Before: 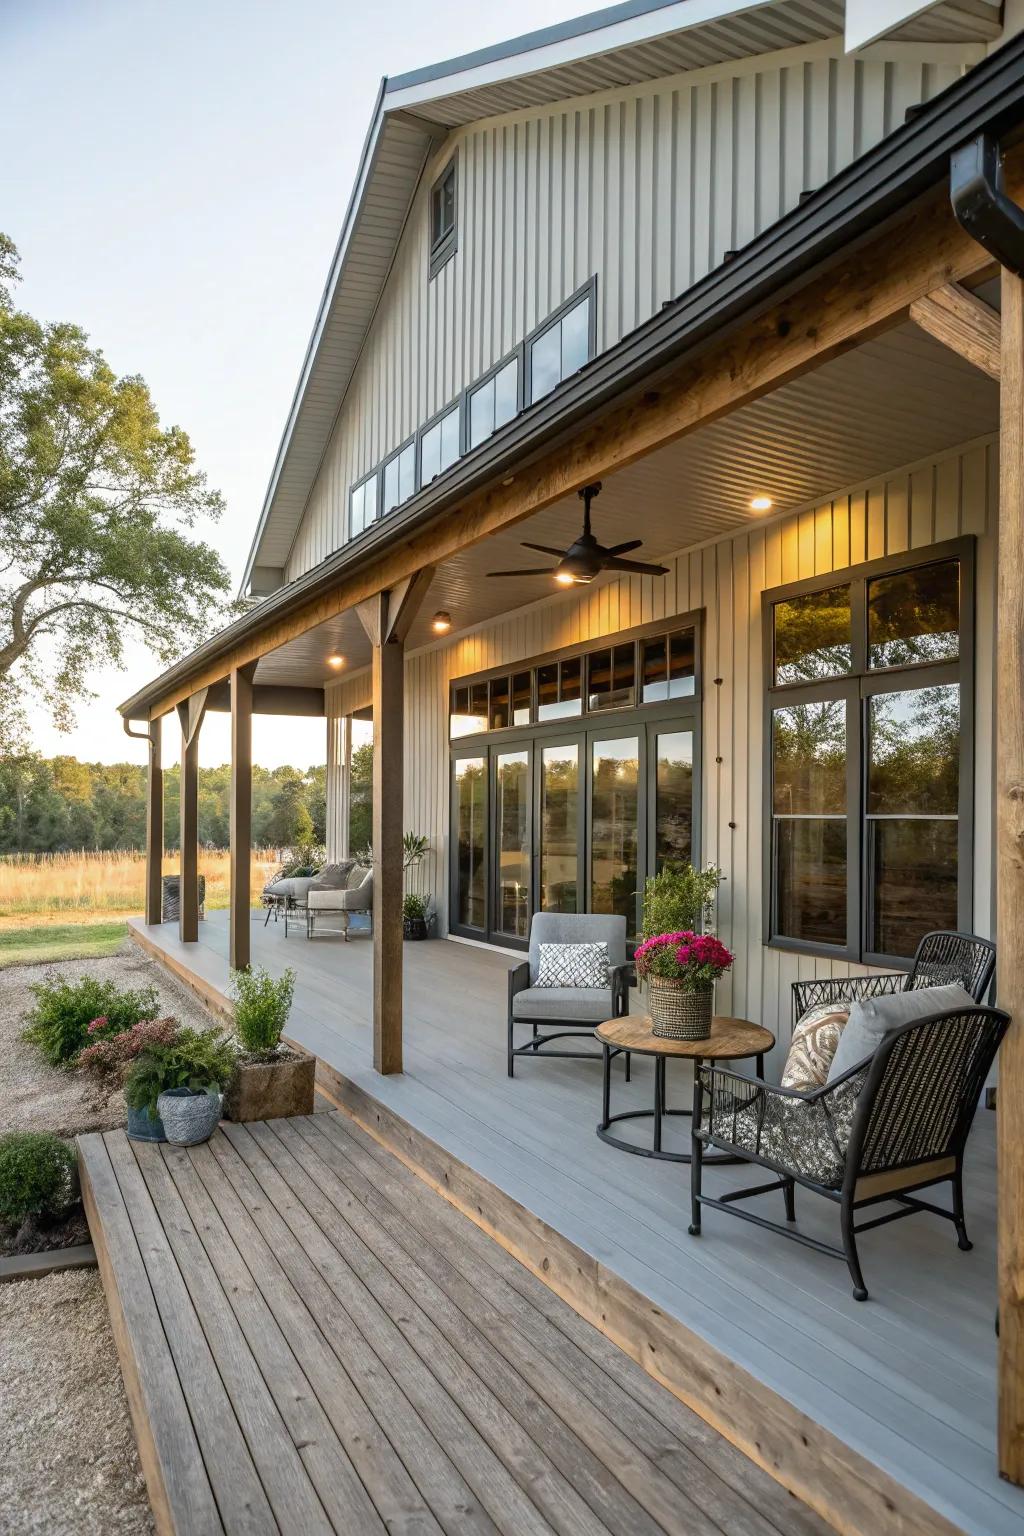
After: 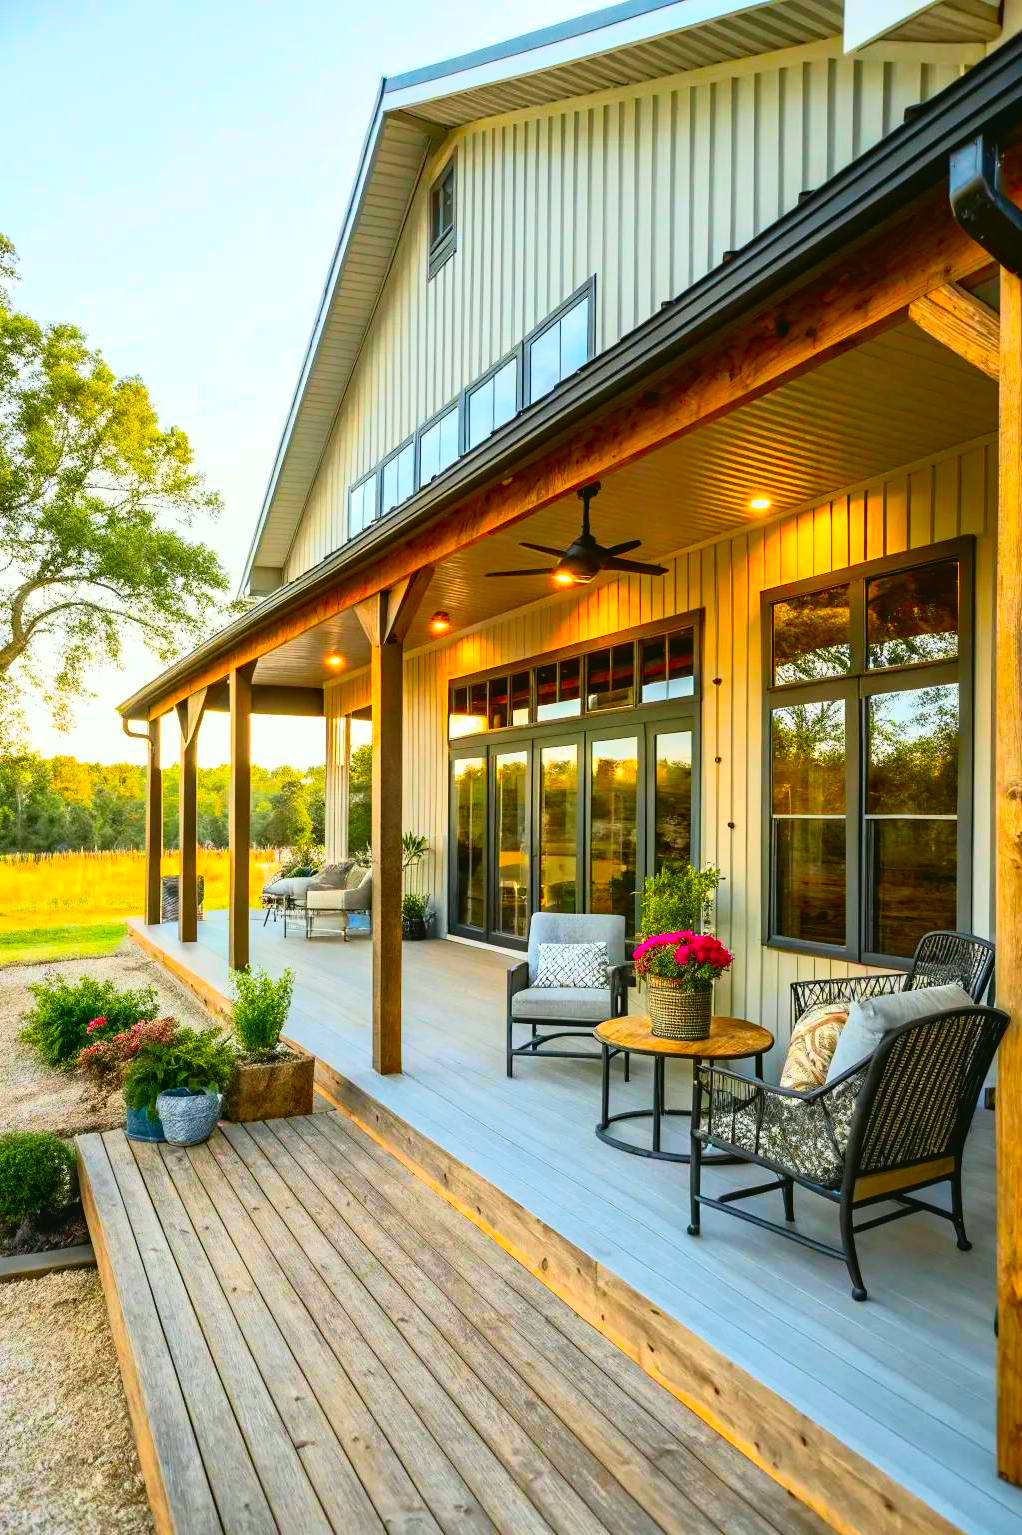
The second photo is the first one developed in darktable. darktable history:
tone equalizer: -8 EV -0.427 EV, -7 EV -0.419 EV, -6 EV -0.353 EV, -5 EV -0.204 EV, -3 EV 0.189 EV, -2 EV 0.311 EV, -1 EV 0.393 EV, +0 EV 0.388 EV
crop: left 0.145%
shadows and highlights: shadows 25.05, highlights -24.68
tone curve: curves: ch0 [(0, 0.03) (0.037, 0.045) (0.123, 0.123) (0.19, 0.186) (0.277, 0.279) (0.474, 0.517) (0.584, 0.664) (0.678, 0.777) (0.875, 0.92) (1, 0.965)]; ch1 [(0, 0) (0.243, 0.245) (0.402, 0.41) (0.493, 0.487) (0.508, 0.503) (0.531, 0.532) (0.551, 0.556) (0.637, 0.671) (0.694, 0.732) (1, 1)]; ch2 [(0, 0) (0.249, 0.216) (0.356, 0.329) (0.424, 0.442) (0.476, 0.477) (0.498, 0.503) (0.517, 0.524) (0.532, 0.547) (0.562, 0.576) (0.614, 0.644) (0.706, 0.748) (0.808, 0.809) (0.991, 0.968)], color space Lab, independent channels, preserve colors none
color correction: highlights b* 0.029, saturation 2.14
